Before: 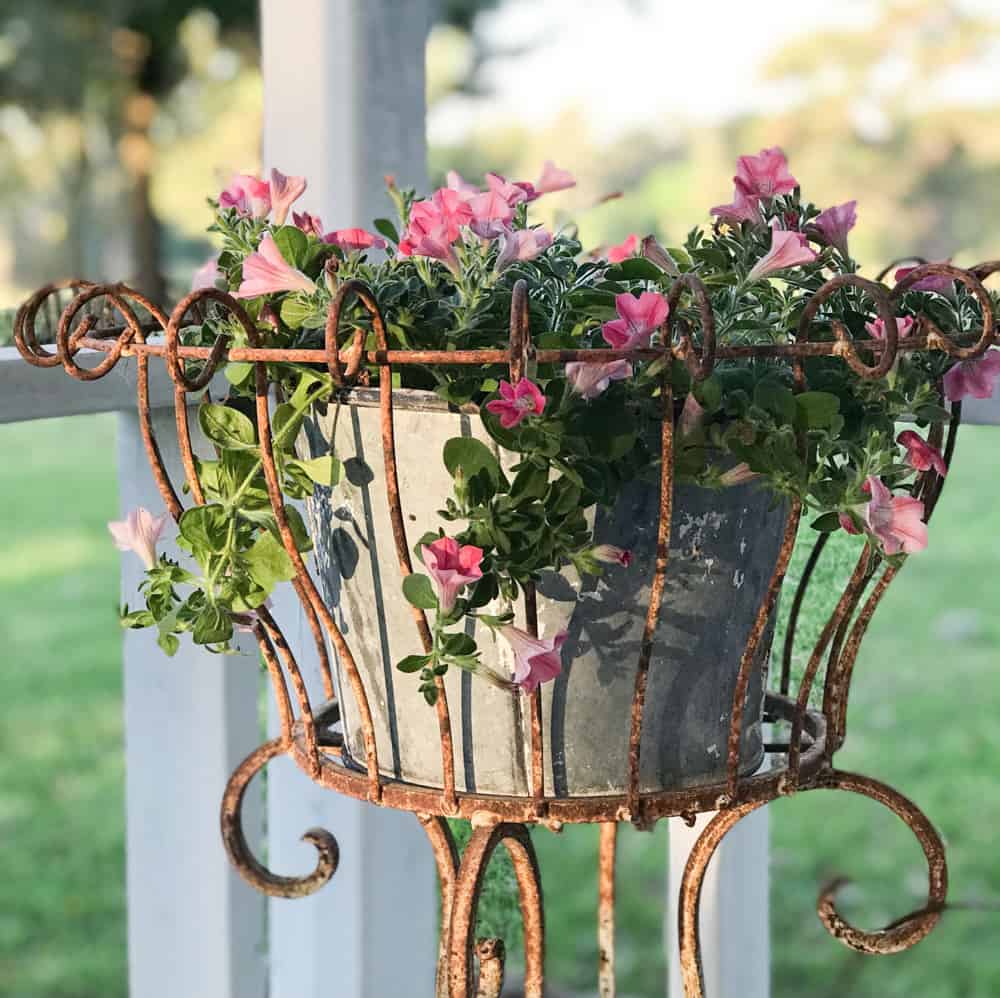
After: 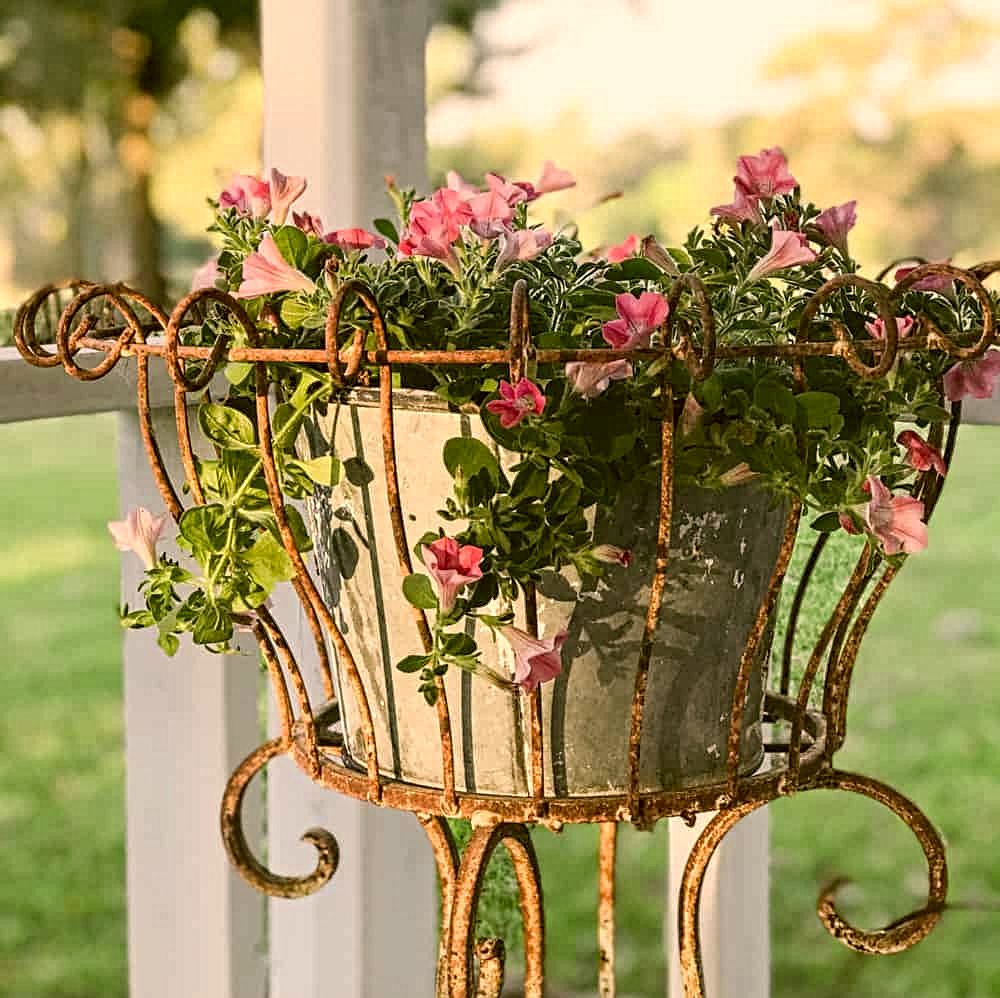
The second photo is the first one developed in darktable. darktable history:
contrast equalizer: y [[0.5, 0.5, 0.5, 0.539, 0.64, 0.611], [0.5 ×6], [0.5 ×6], [0 ×6], [0 ×6]]
color correction: highlights a* 8.98, highlights b* 15.09, shadows a* -0.49, shadows b* 26.52
